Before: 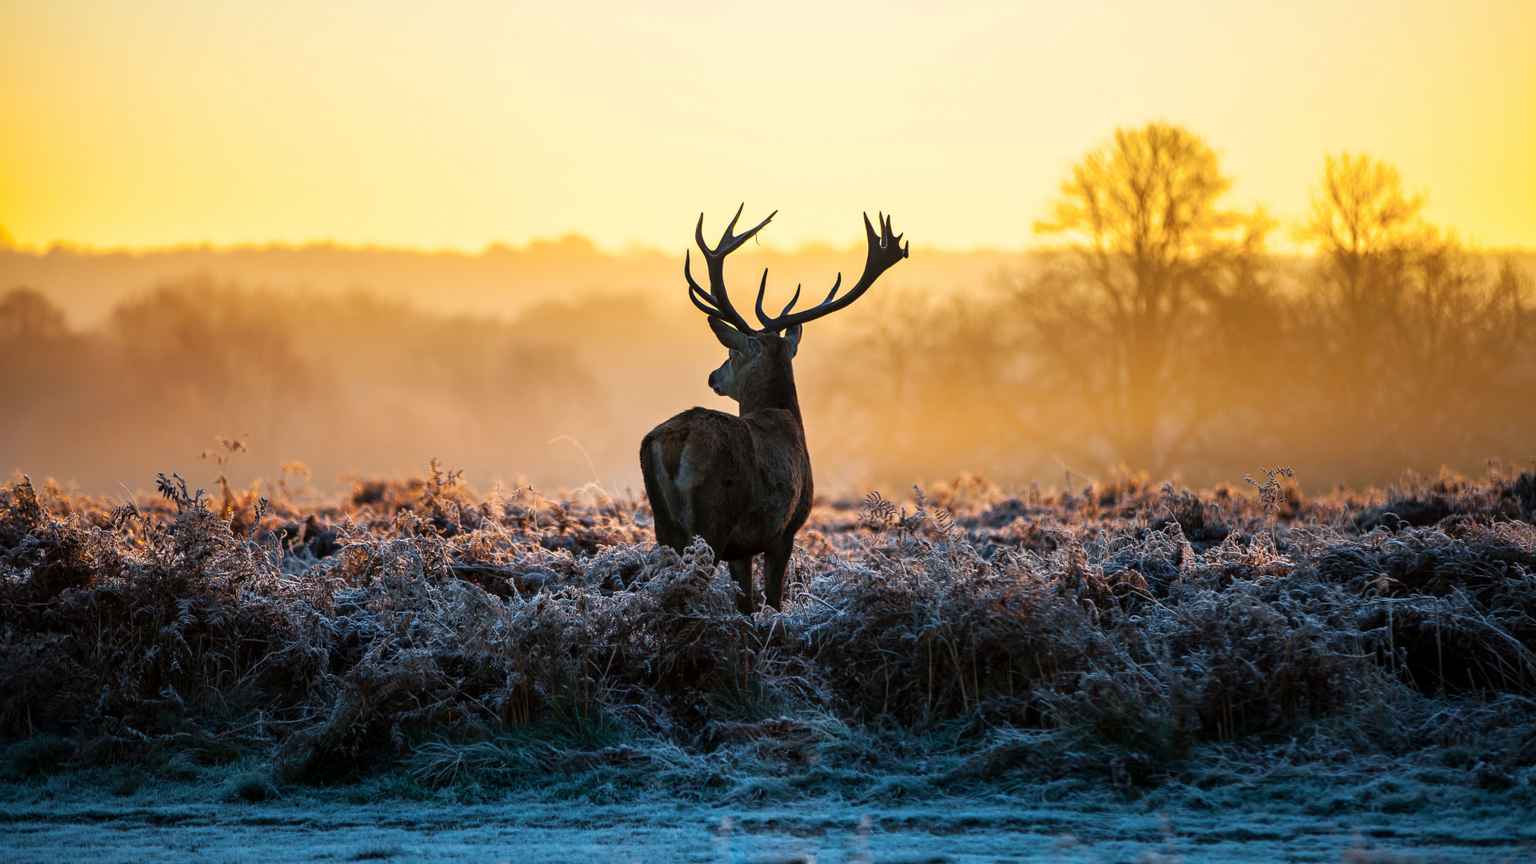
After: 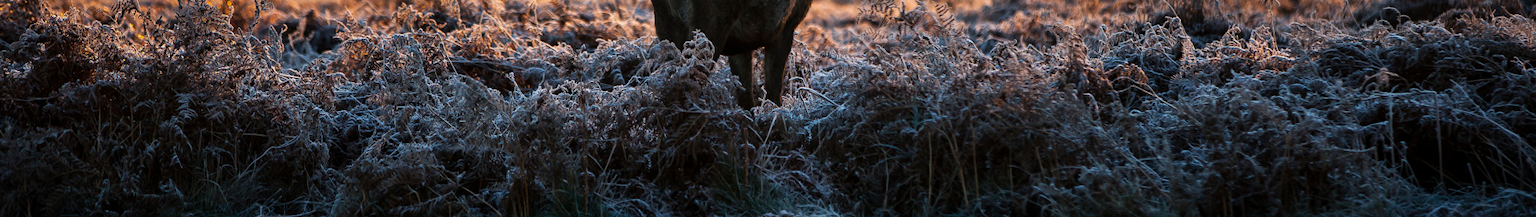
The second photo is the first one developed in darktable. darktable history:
crop and rotate: top 58.531%, bottom 16.234%
